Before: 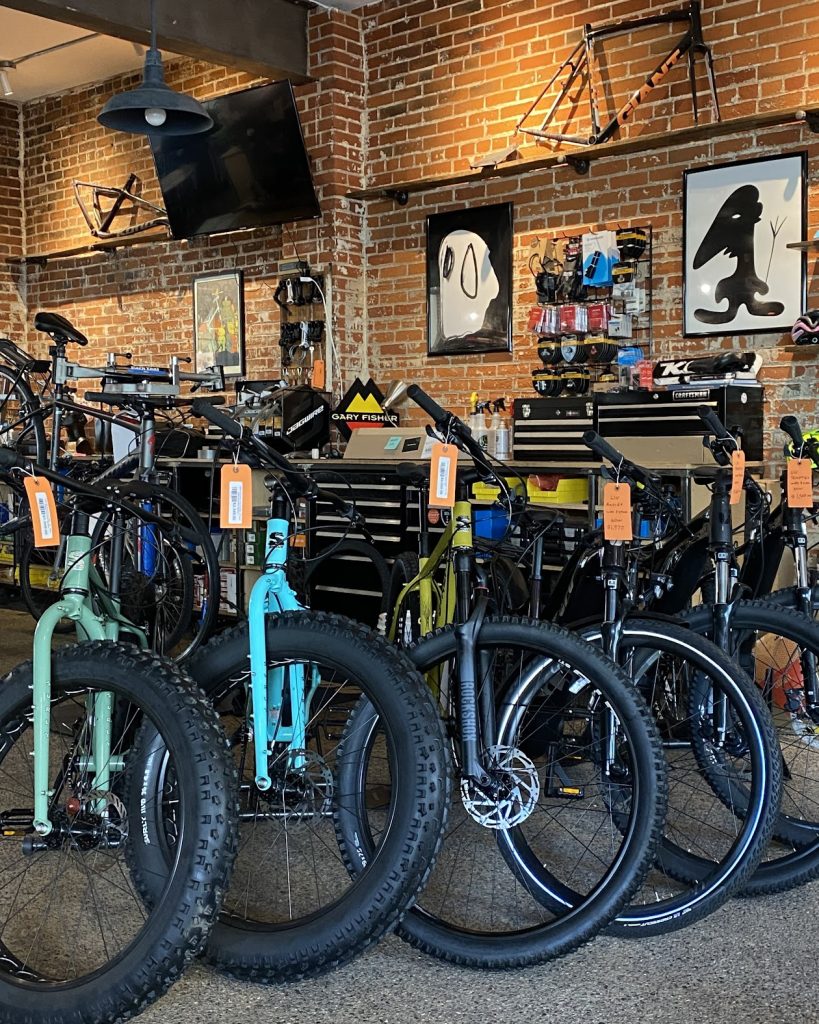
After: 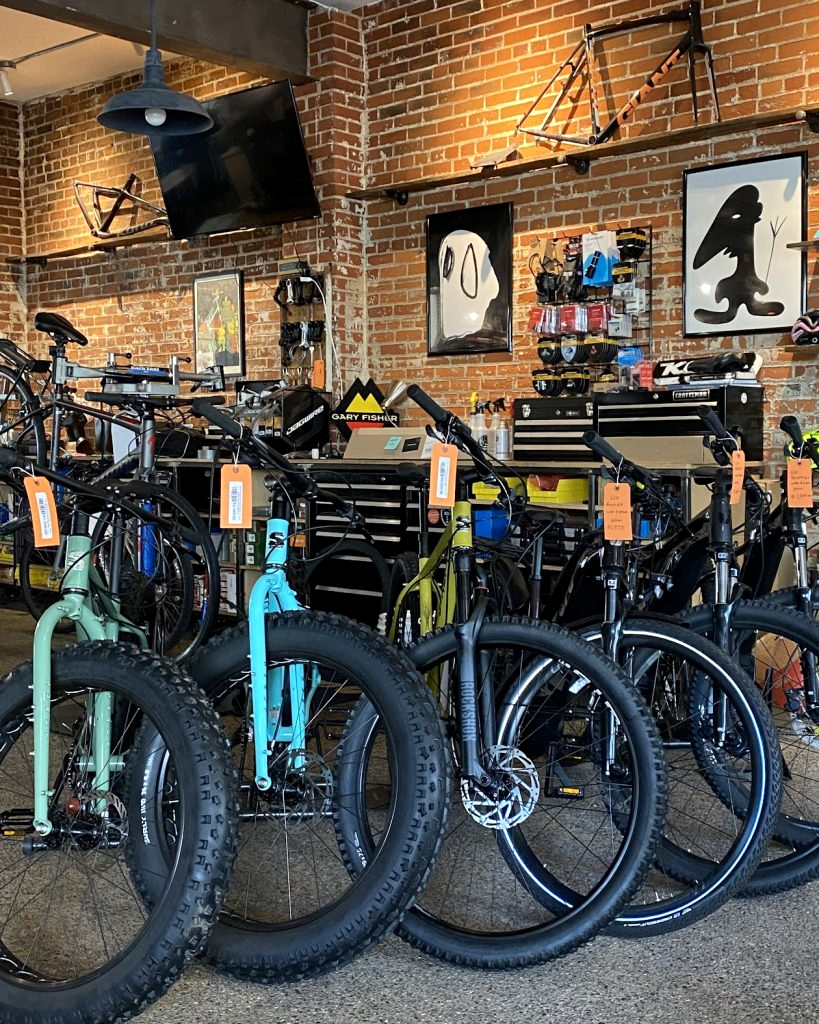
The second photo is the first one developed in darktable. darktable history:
exposure: black level correction 0.001, exposure 0.142 EV, compensate highlight preservation false
